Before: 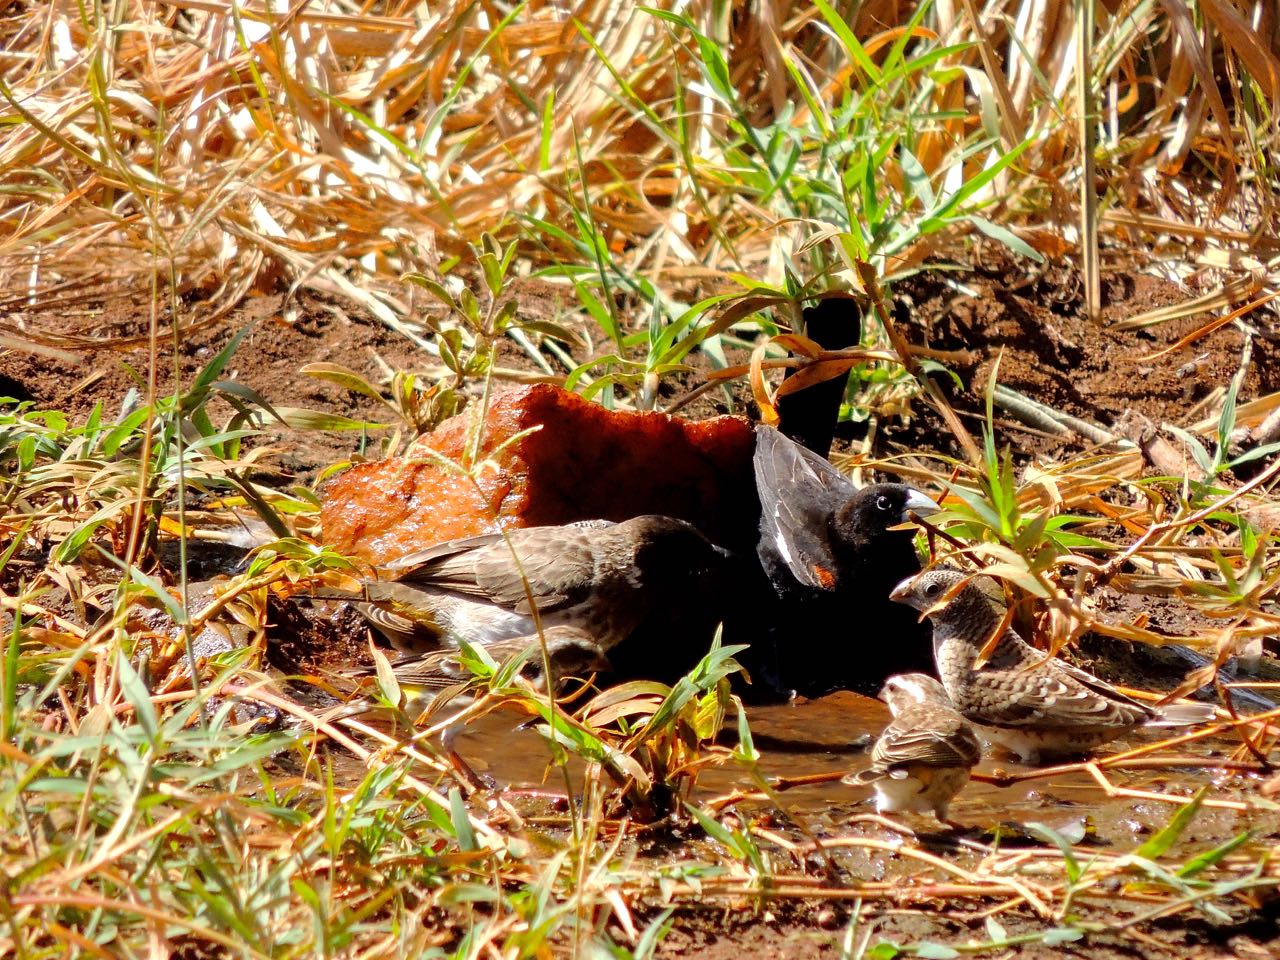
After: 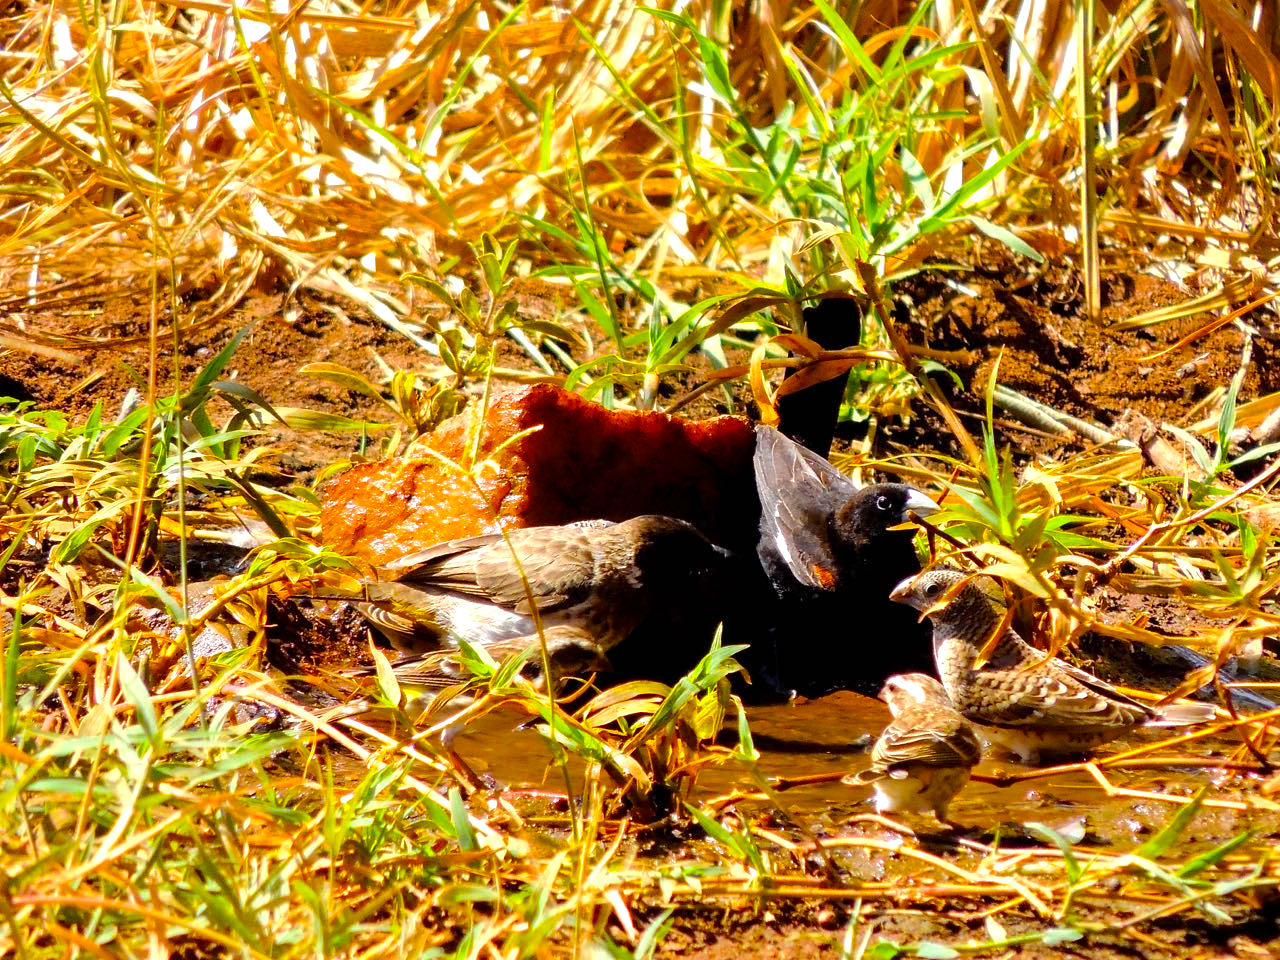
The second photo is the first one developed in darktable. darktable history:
color balance rgb: linear chroma grading › global chroma 19.628%, perceptual saturation grading › global saturation 30.814%, perceptual brilliance grading › global brilliance 10.681%
